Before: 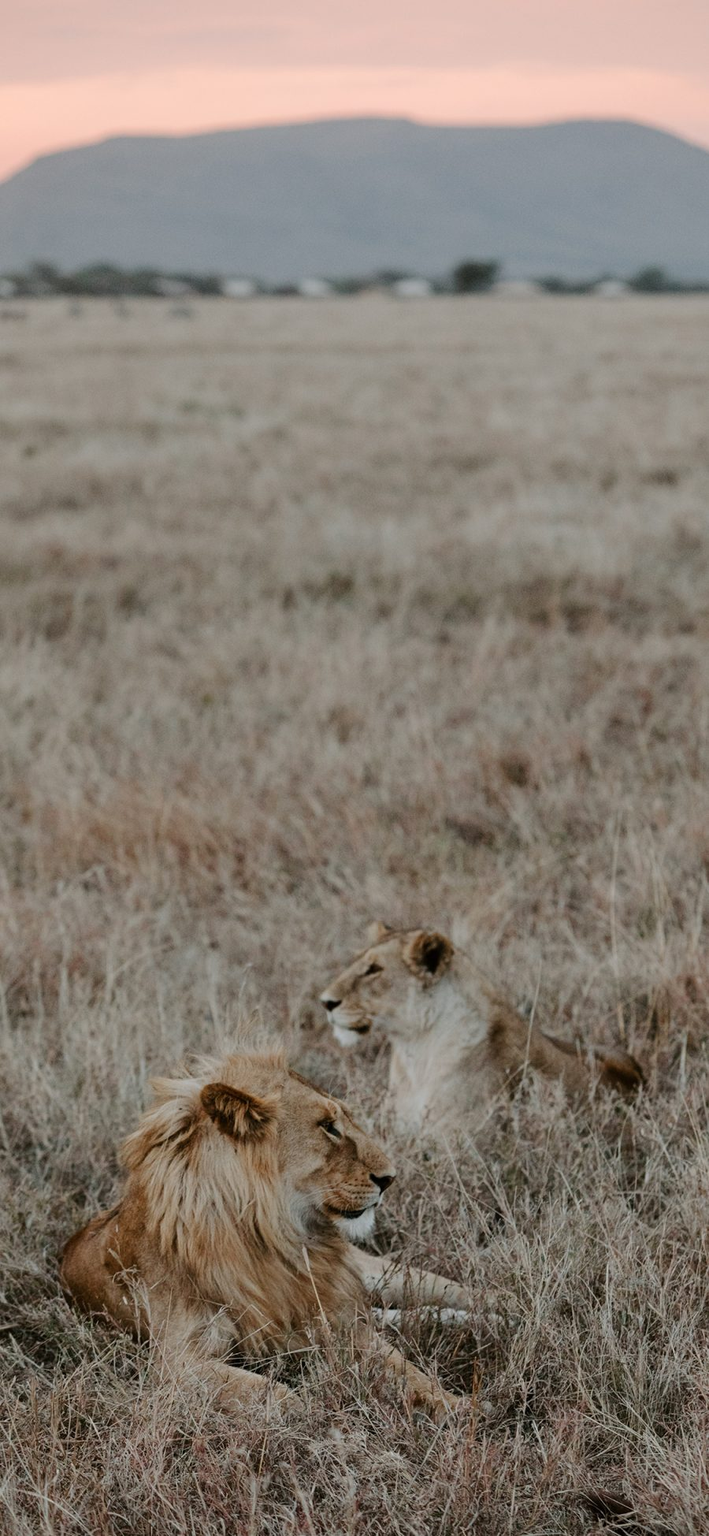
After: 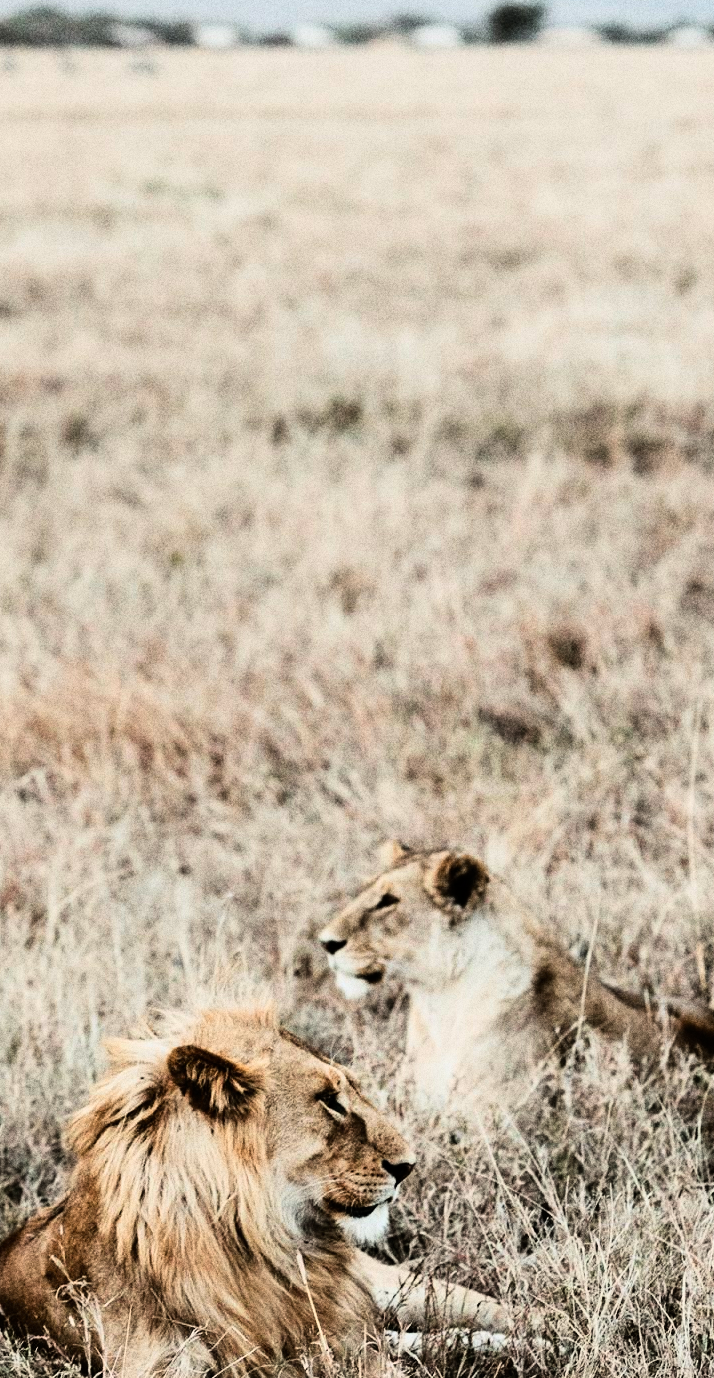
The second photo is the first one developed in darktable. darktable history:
rgb curve: curves: ch0 [(0, 0) (0.21, 0.15) (0.24, 0.21) (0.5, 0.75) (0.75, 0.96) (0.89, 0.99) (1, 1)]; ch1 [(0, 0.02) (0.21, 0.13) (0.25, 0.2) (0.5, 0.67) (0.75, 0.9) (0.89, 0.97) (1, 1)]; ch2 [(0, 0.02) (0.21, 0.13) (0.25, 0.2) (0.5, 0.67) (0.75, 0.9) (0.89, 0.97) (1, 1)], compensate middle gray true
white balance: red 1.009, blue 0.985
crop: left 9.712%, top 16.928%, right 10.845%, bottom 12.332%
grain: coarseness 0.09 ISO, strength 40%
